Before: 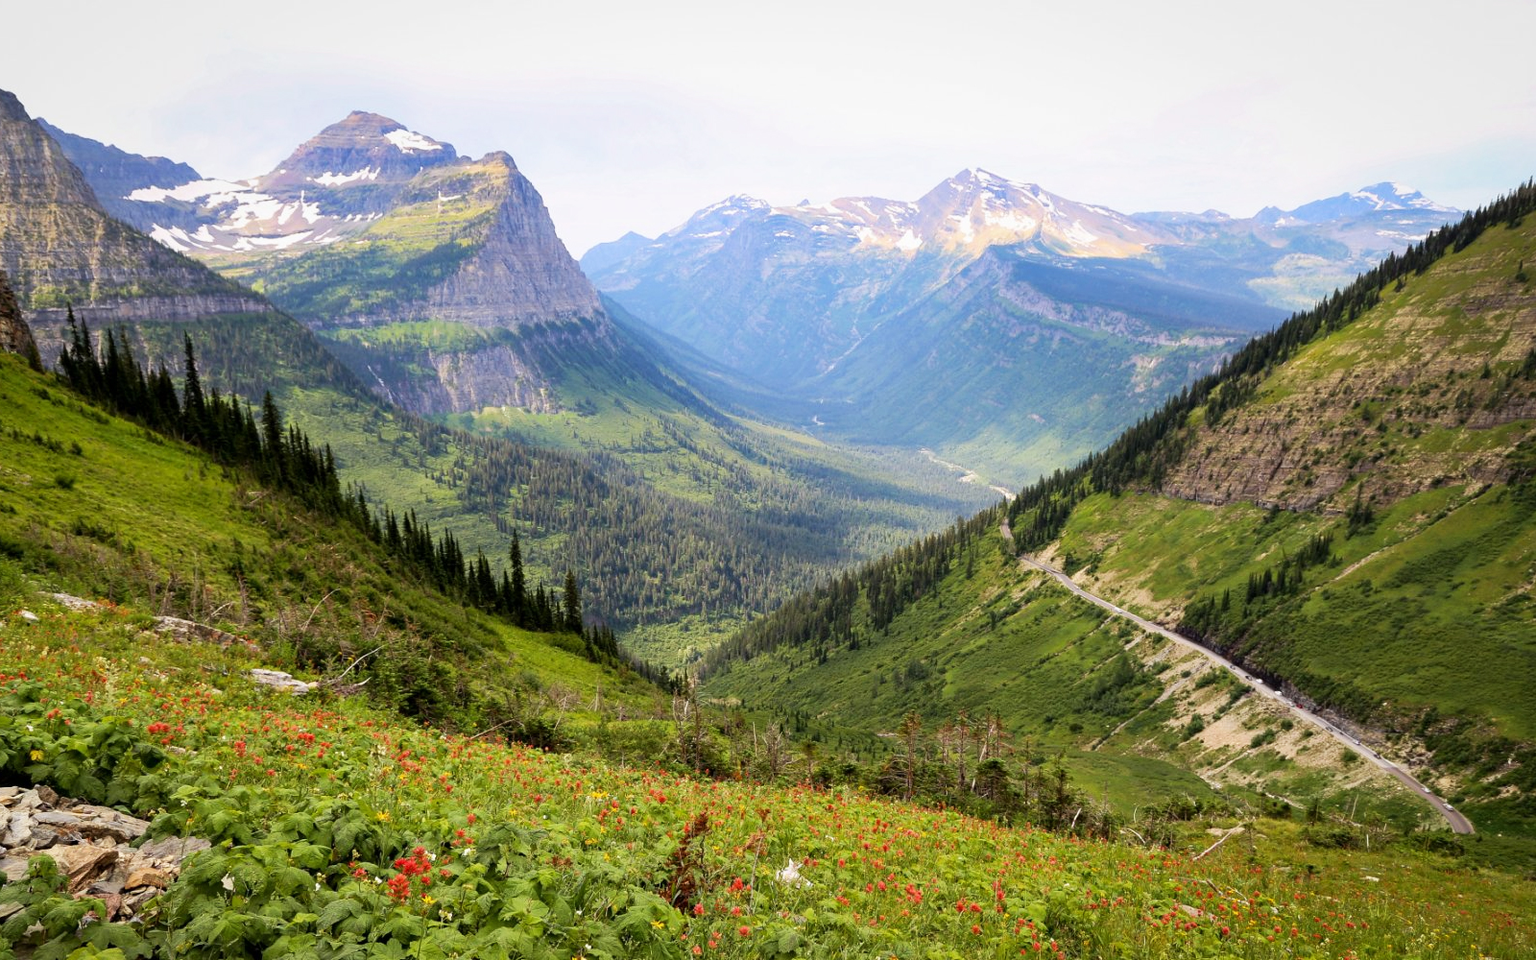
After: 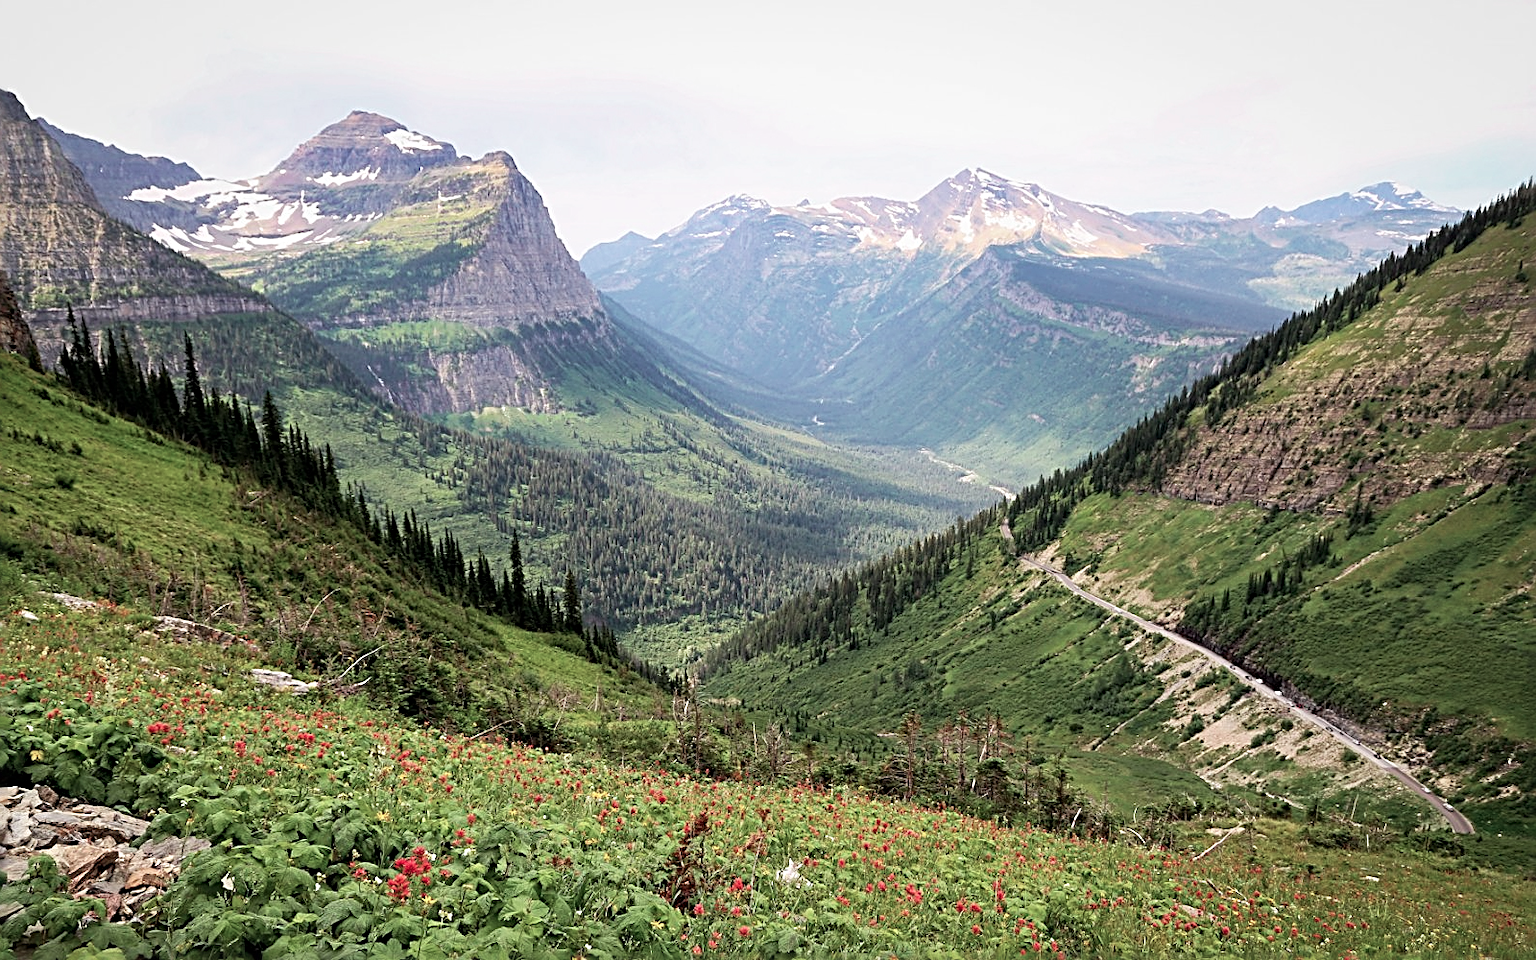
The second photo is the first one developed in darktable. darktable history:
color contrast: blue-yellow contrast 0.62
sharpen: radius 3.025, amount 0.757
